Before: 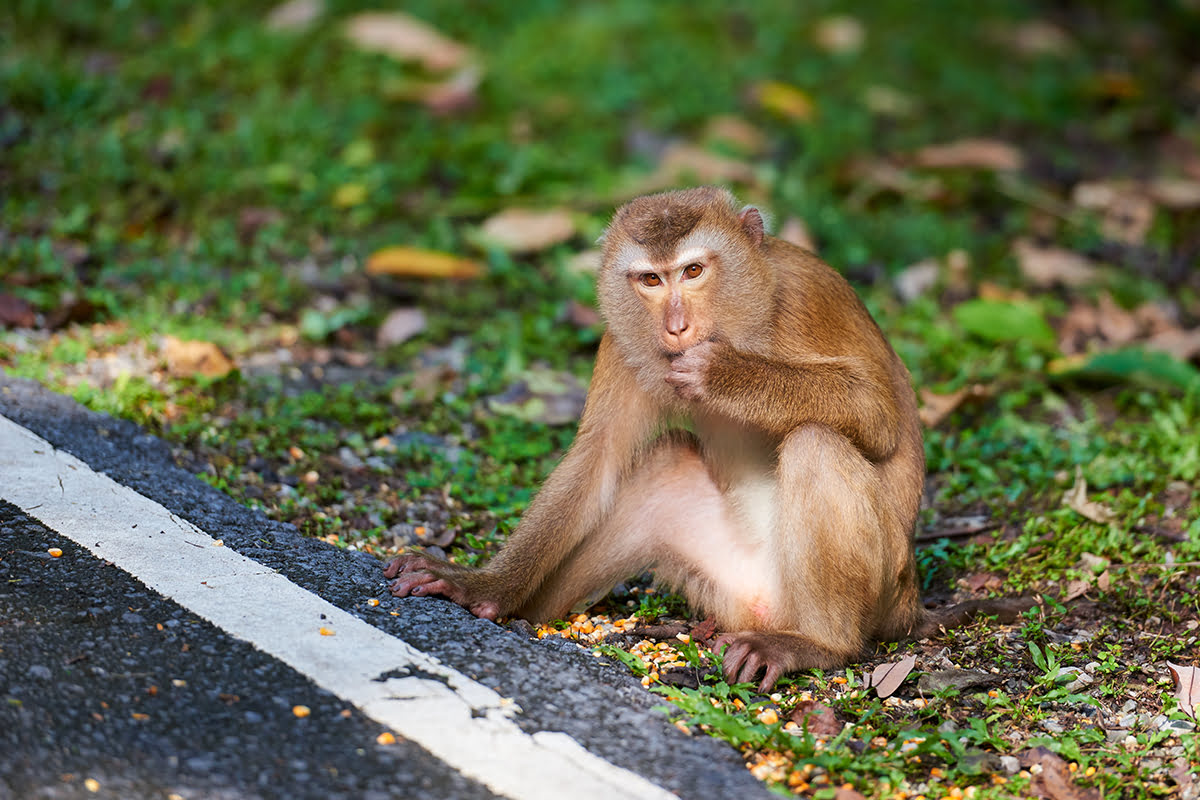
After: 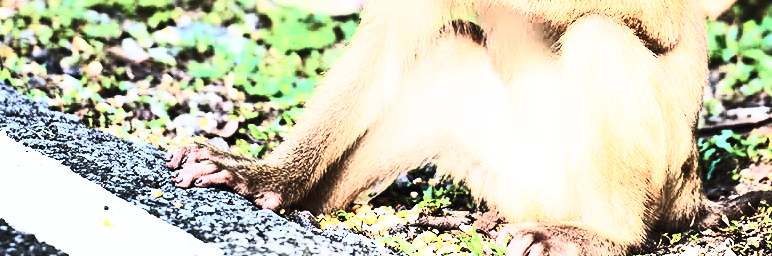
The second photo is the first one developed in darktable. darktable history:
tone curve: curves: ch0 [(0, 0) (0.288, 0.201) (0.683, 0.793) (1, 1)], color space Lab, linked channels, preserve colors none
contrast brightness saturation: contrast 0.57, brightness 0.57, saturation -0.34
crop: left 18.091%, top 51.13%, right 17.525%, bottom 16.85%
base curve: curves: ch0 [(0, 0) (0.007, 0.004) (0.027, 0.03) (0.046, 0.07) (0.207, 0.54) (0.442, 0.872) (0.673, 0.972) (1, 1)], preserve colors none
